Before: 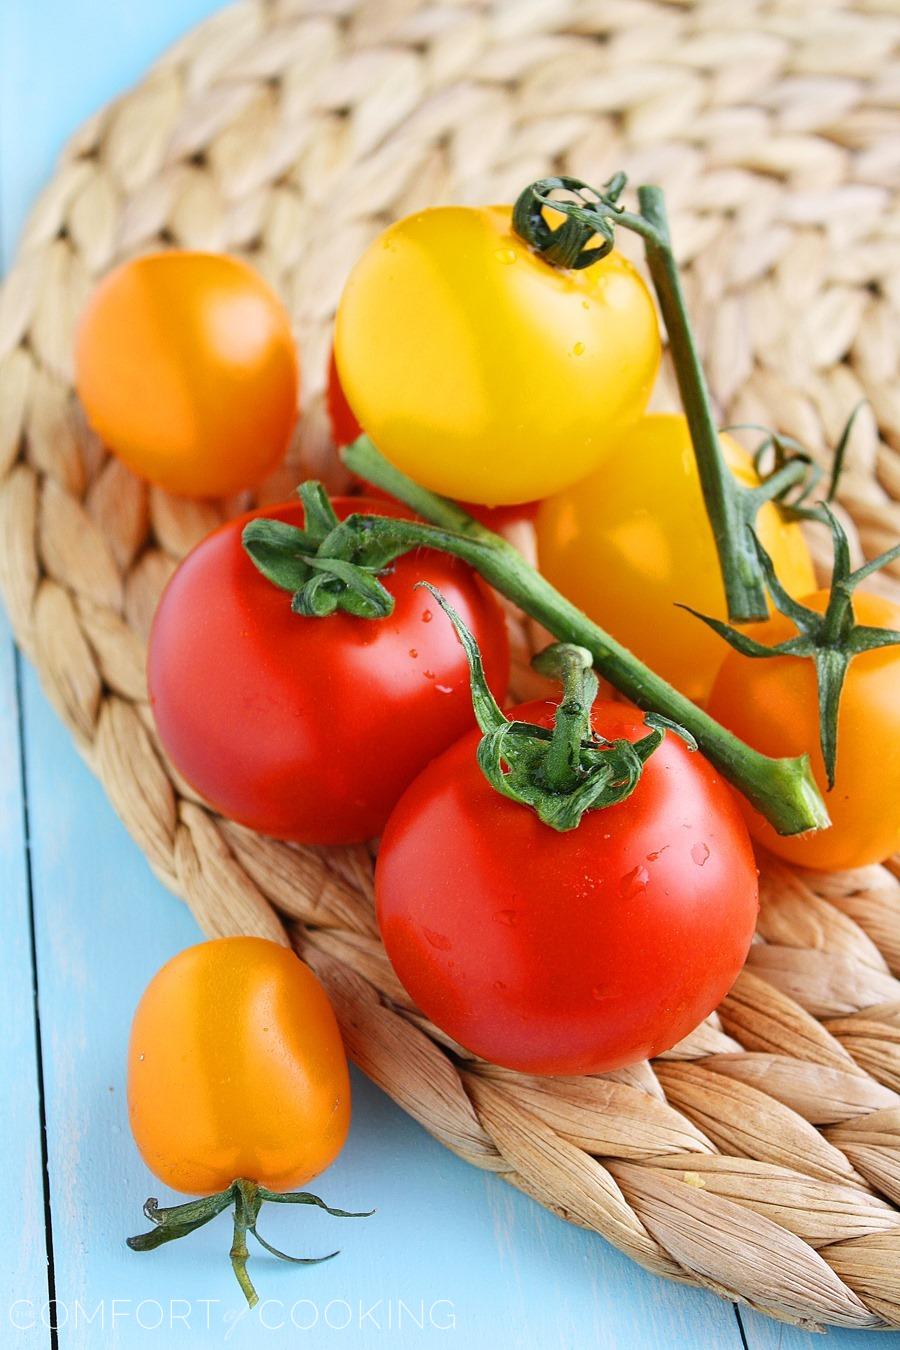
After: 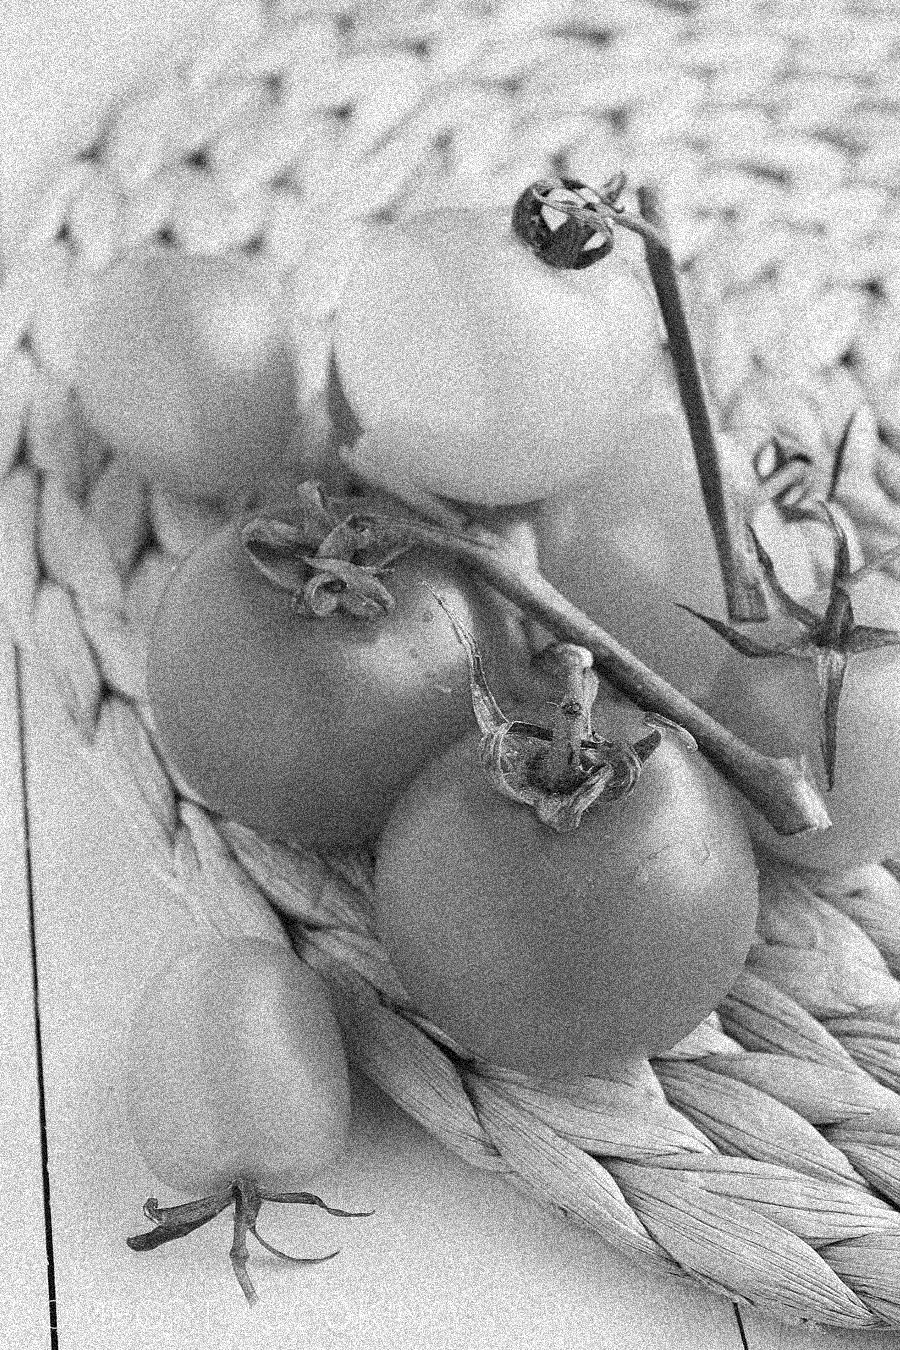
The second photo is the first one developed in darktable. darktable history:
monochrome: on, module defaults
grain: coarseness 3.75 ISO, strength 100%, mid-tones bias 0%
